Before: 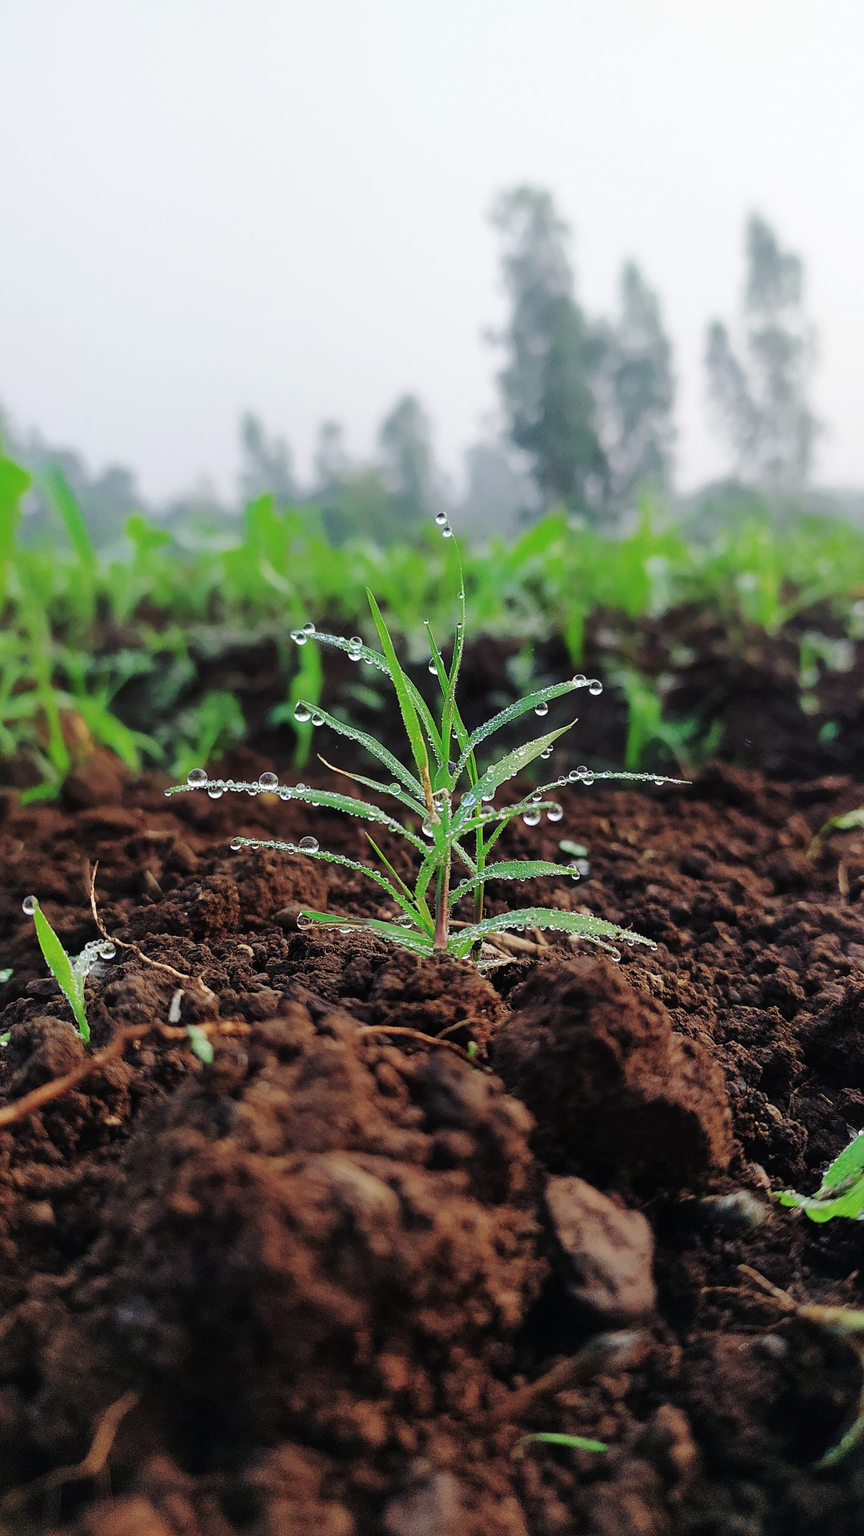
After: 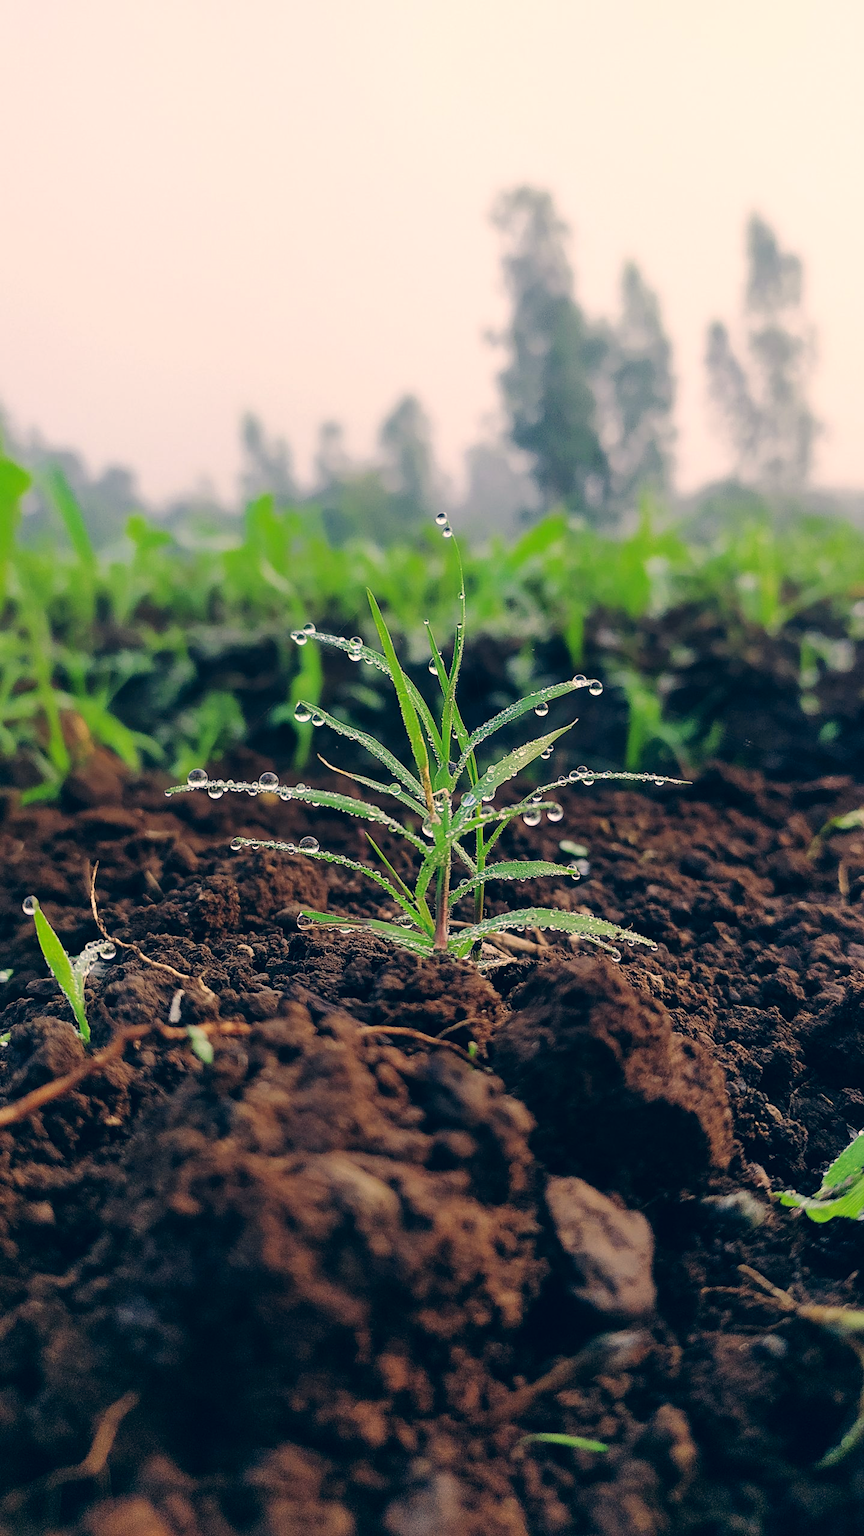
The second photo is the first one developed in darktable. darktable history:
color correction: highlights a* 10.38, highlights b* 14.01, shadows a* -9.88, shadows b* -14.98
